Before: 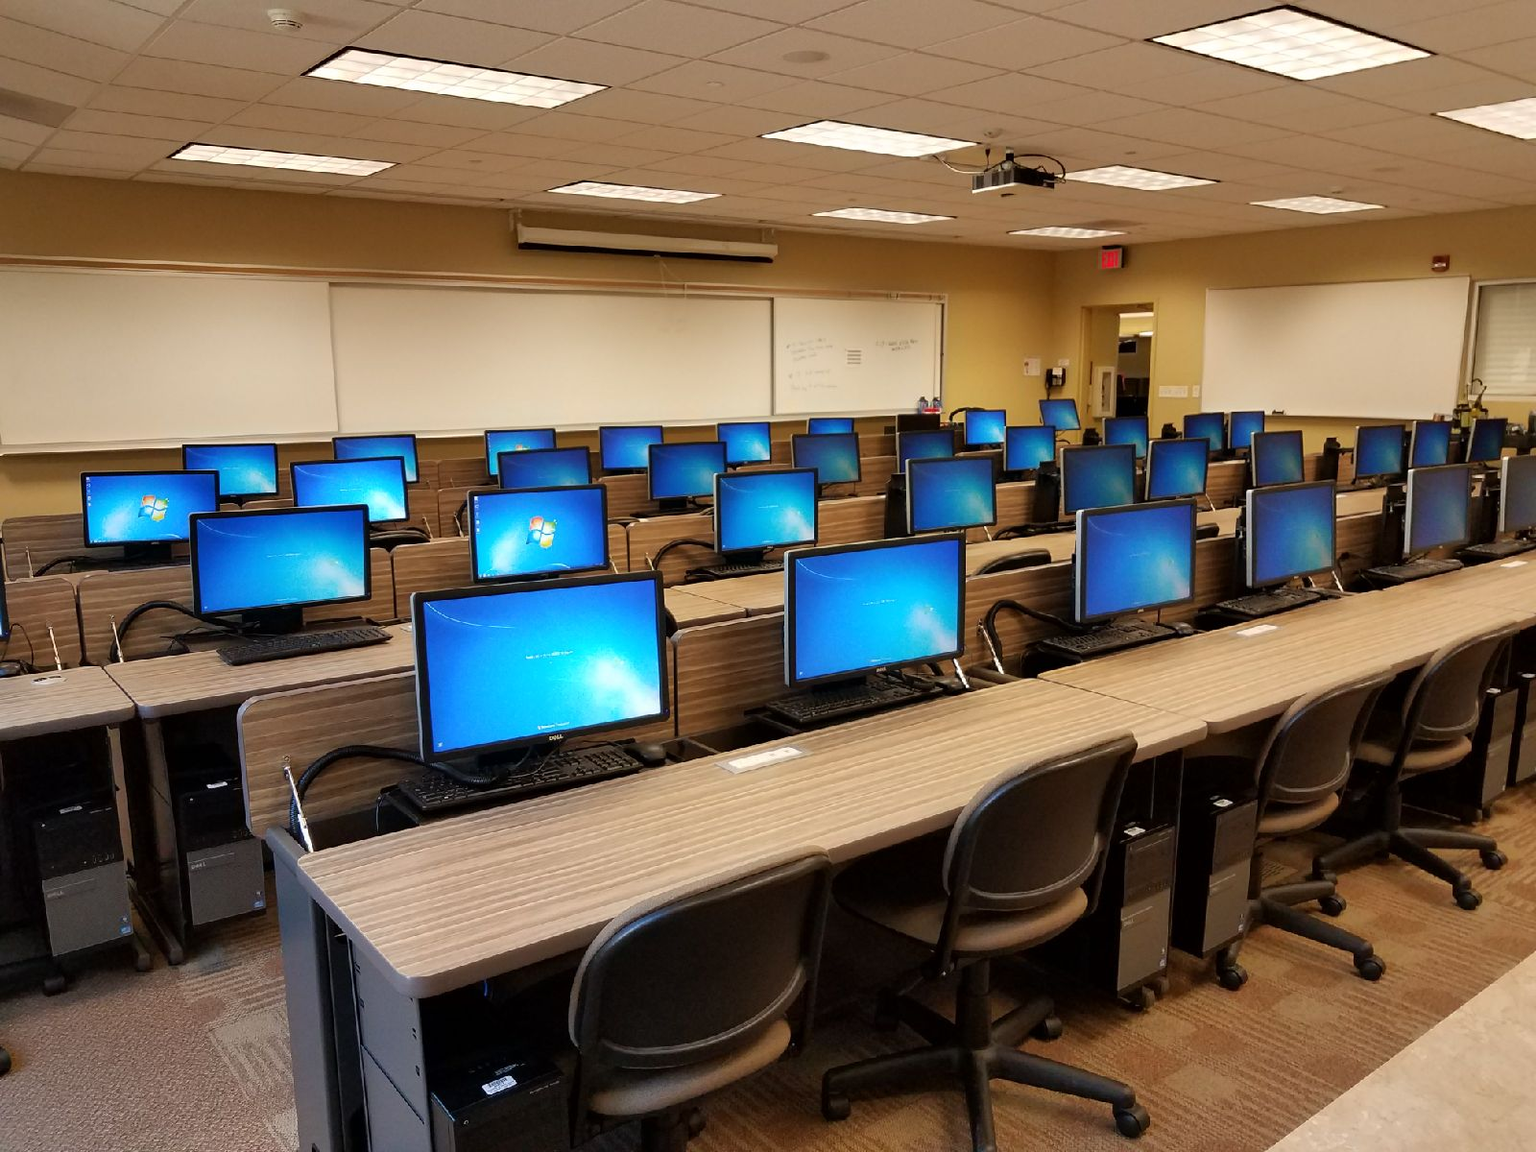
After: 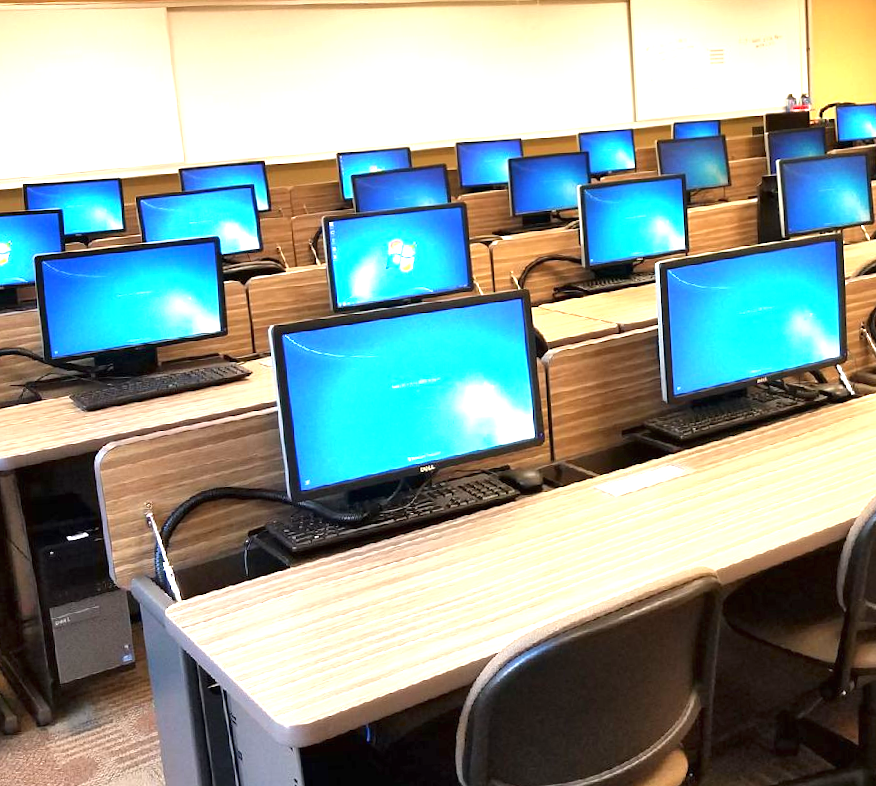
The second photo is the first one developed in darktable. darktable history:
exposure: black level correction 0, exposure 1.45 EV, compensate exposure bias true, compensate highlight preservation false
crop: left 8.966%, top 23.852%, right 34.699%, bottom 4.703%
rotate and perspective: rotation -3°, crop left 0.031, crop right 0.968, crop top 0.07, crop bottom 0.93
